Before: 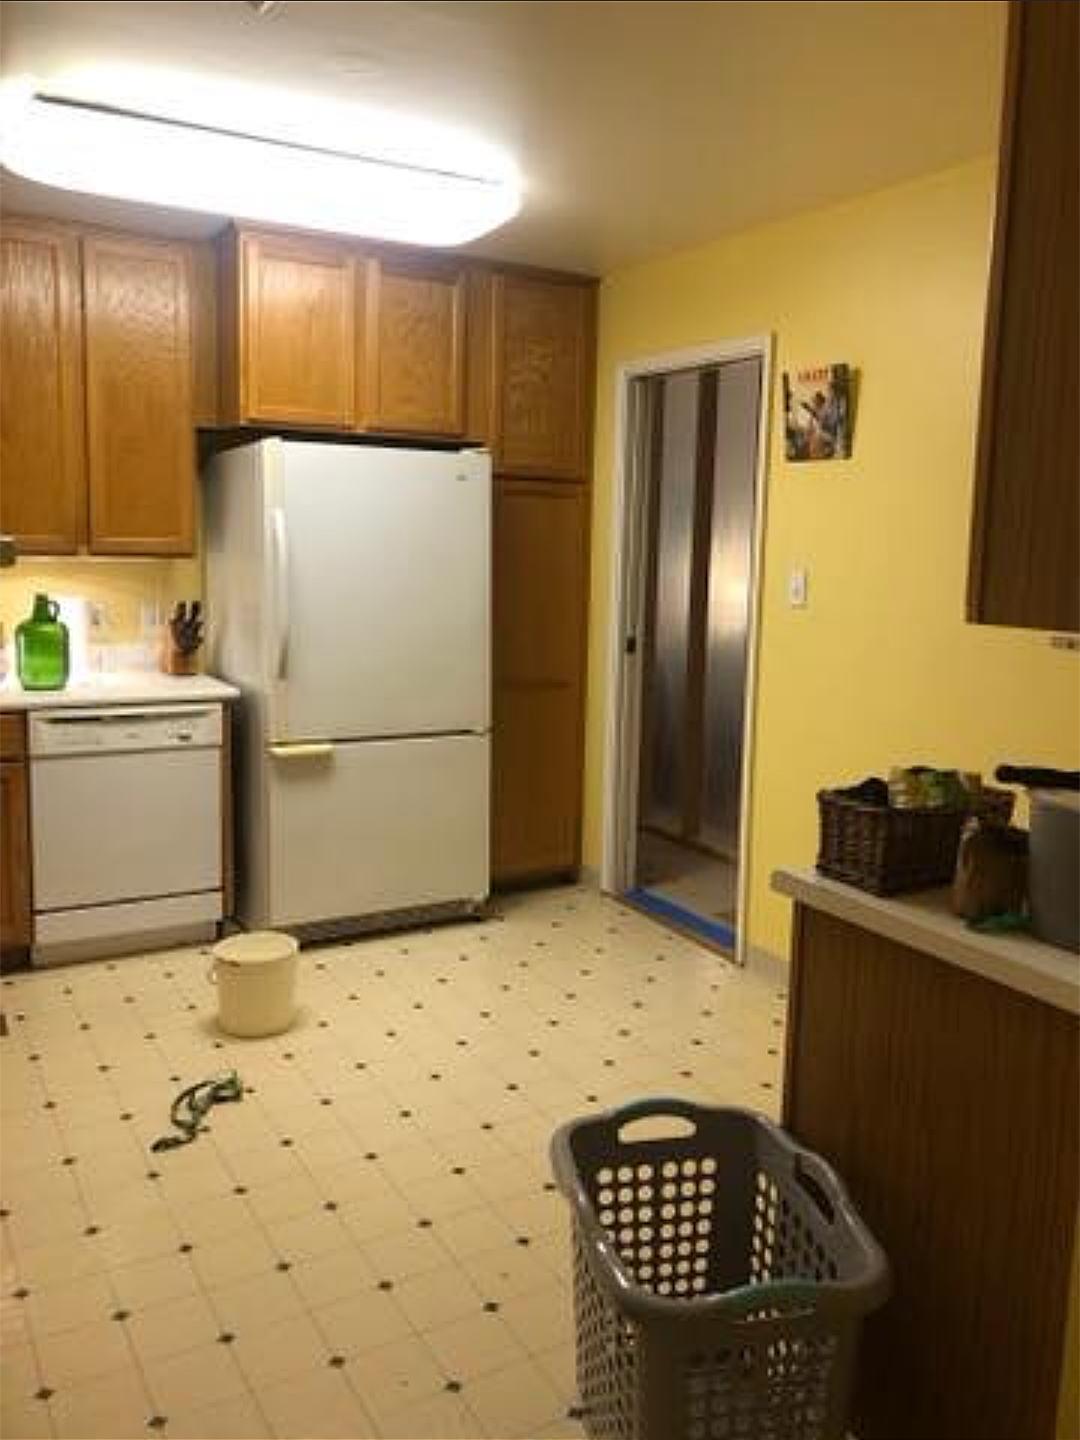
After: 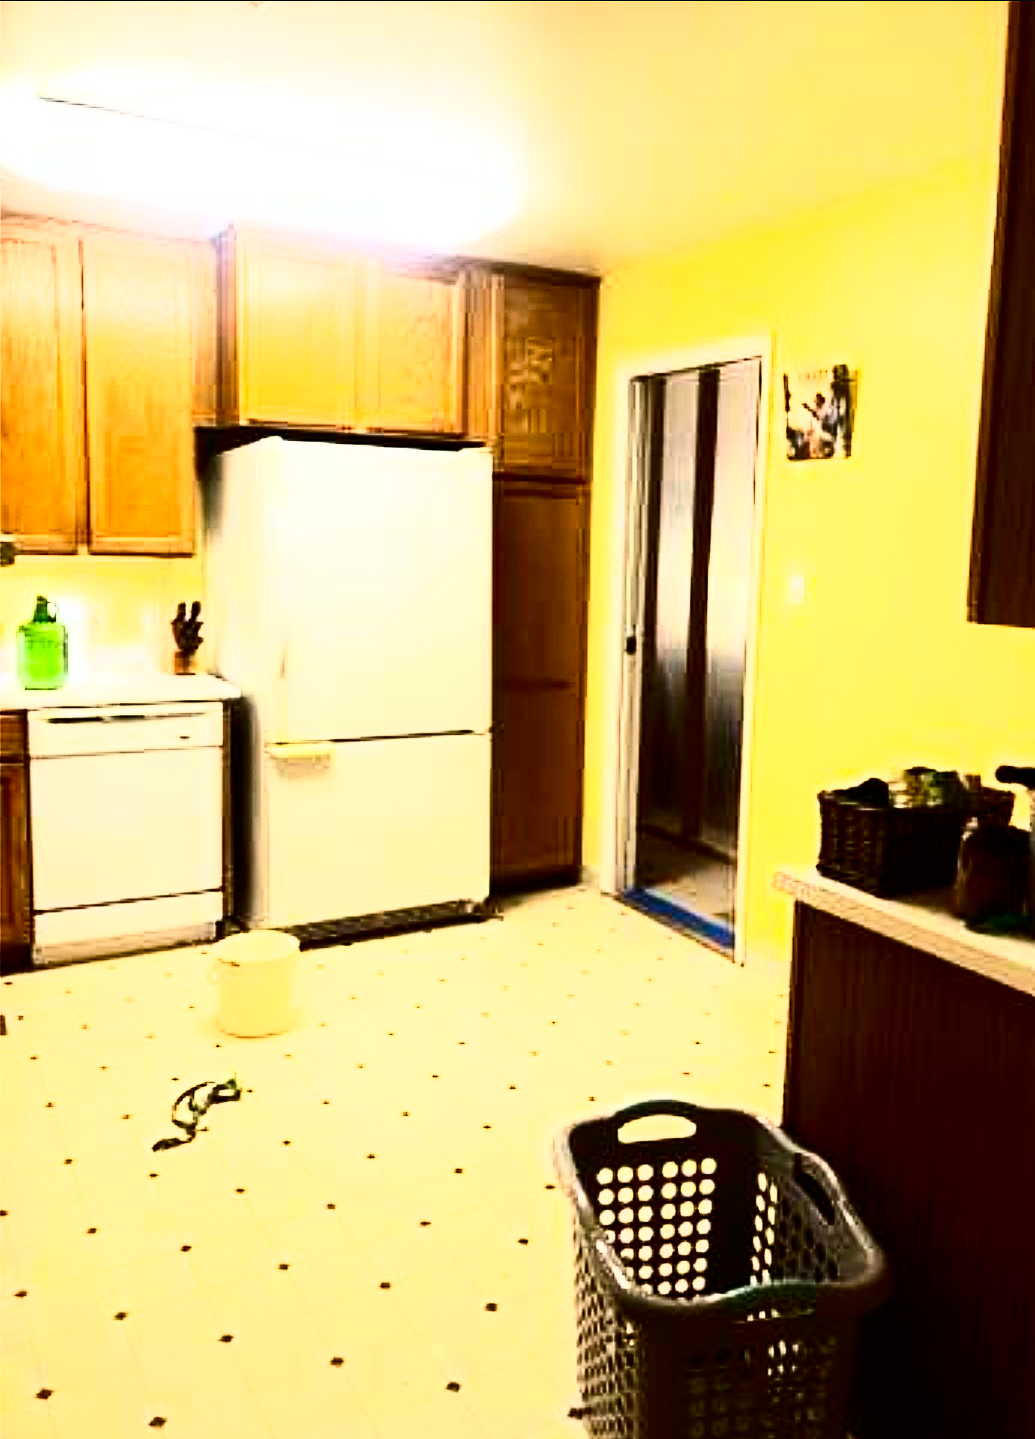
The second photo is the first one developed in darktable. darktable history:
shadows and highlights: shadows 29.72, highlights -30.3, low approximation 0.01, soften with gaussian
filmic rgb: black relative exposure -7.99 EV, white relative exposure 3.81 EV, hardness 4.39, iterations of high-quality reconstruction 10
exposure: black level correction 0.001, exposure 0.14 EV, compensate exposure bias true, compensate highlight preservation false
contrast brightness saturation: contrast 0.81, brightness 0.599, saturation 0.57
tone equalizer: -8 EV -0.441 EV, -7 EV -0.405 EV, -6 EV -0.365 EV, -5 EV -0.193 EV, -3 EV 0.218 EV, -2 EV 0.319 EV, -1 EV 0.372 EV, +0 EV 0.406 EV
tone curve: curves: ch0 [(0, 0) (0.003, 0) (0.011, 0.001) (0.025, 0.003) (0.044, 0.005) (0.069, 0.011) (0.1, 0.021) (0.136, 0.035) (0.177, 0.079) (0.224, 0.134) (0.277, 0.219) (0.335, 0.315) (0.399, 0.42) (0.468, 0.529) (0.543, 0.636) (0.623, 0.727) (0.709, 0.805) (0.801, 0.88) (0.898, 0.957) (1, 1)], color space Lab, independent channels, preserve colors none
crop: right 4.118%, bottom 0.022%
